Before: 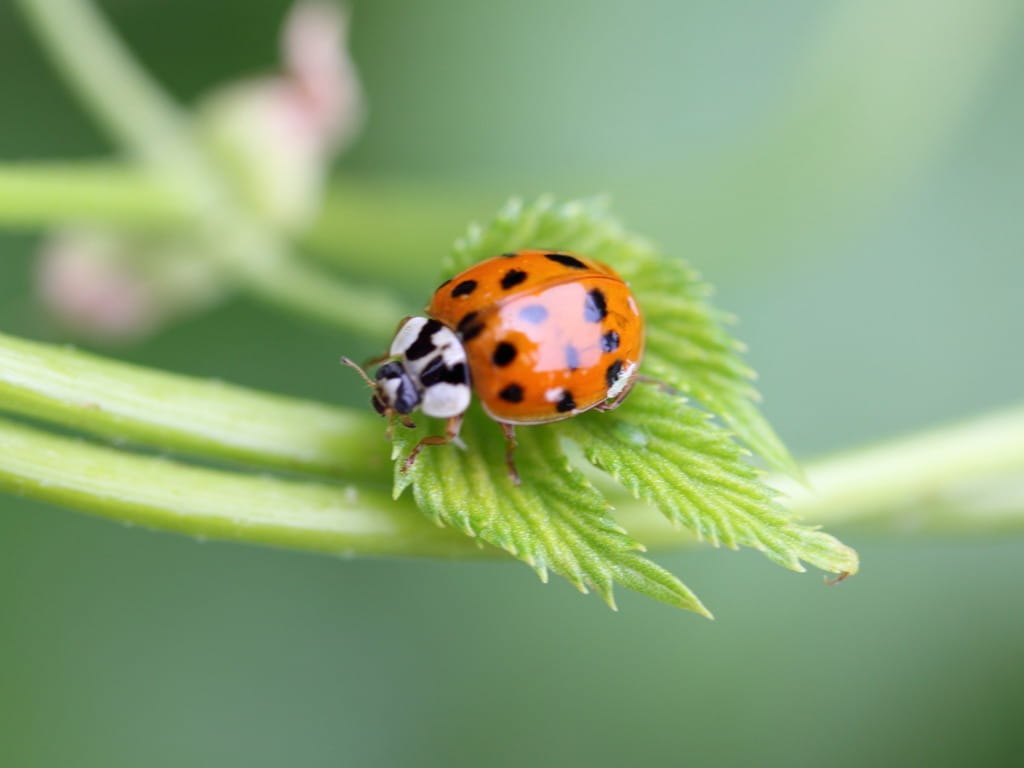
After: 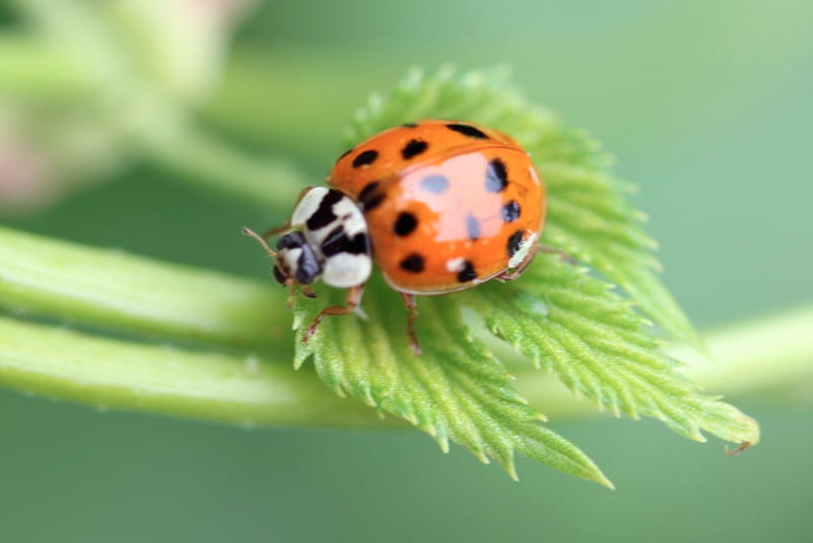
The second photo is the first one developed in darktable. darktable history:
white balance: red 1.123, blue 0.83
crop: left 9.712%, top 16.928%, right 10.845%, bottom 12.332%
color correction: highlights a* -11.71, highlights b* -15.58
